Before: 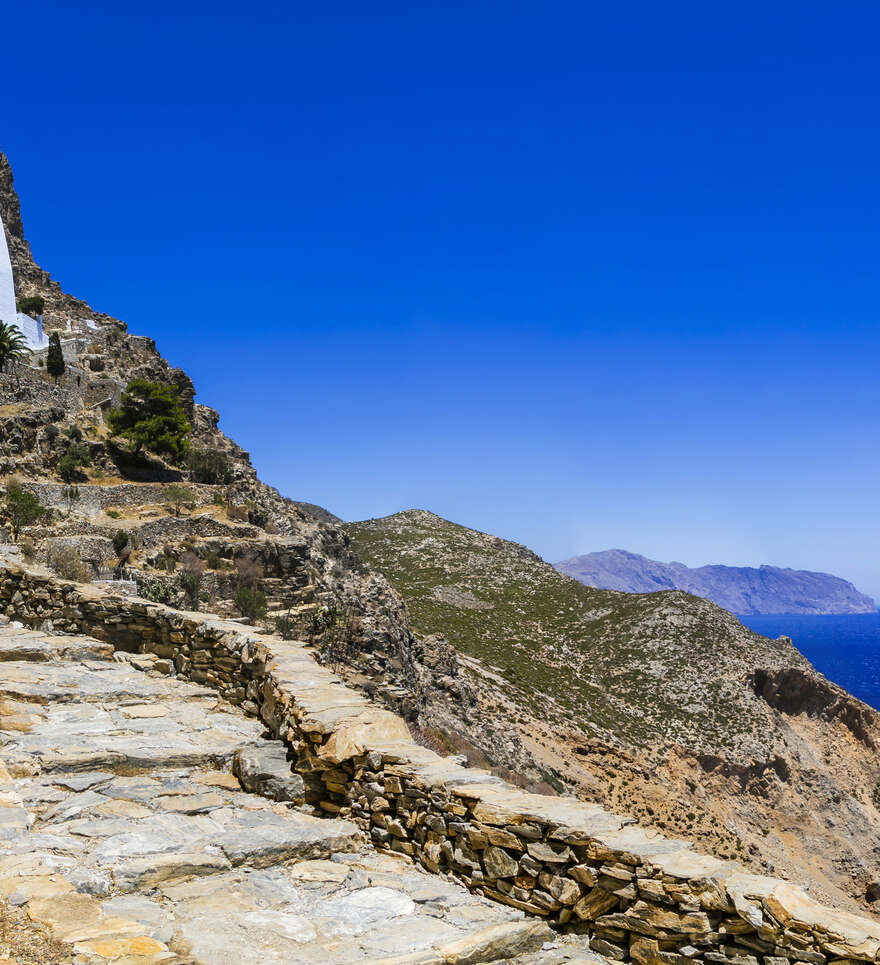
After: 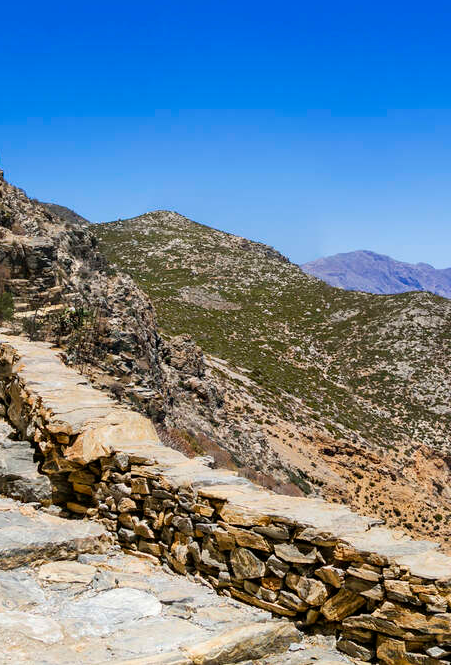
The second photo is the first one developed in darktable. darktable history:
crop and rotate: left 28.815%, top 31.069%, right 19.84%
